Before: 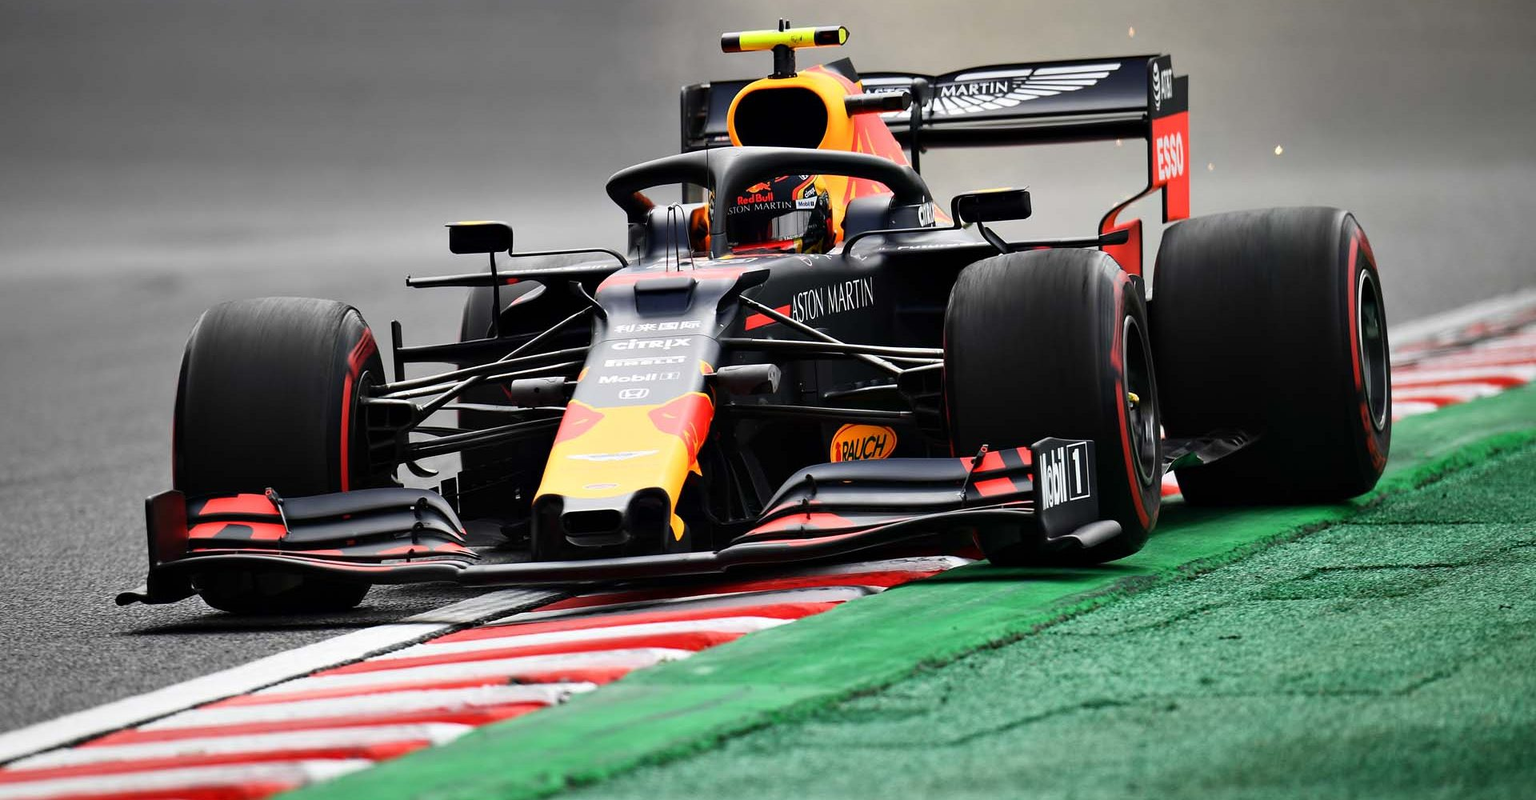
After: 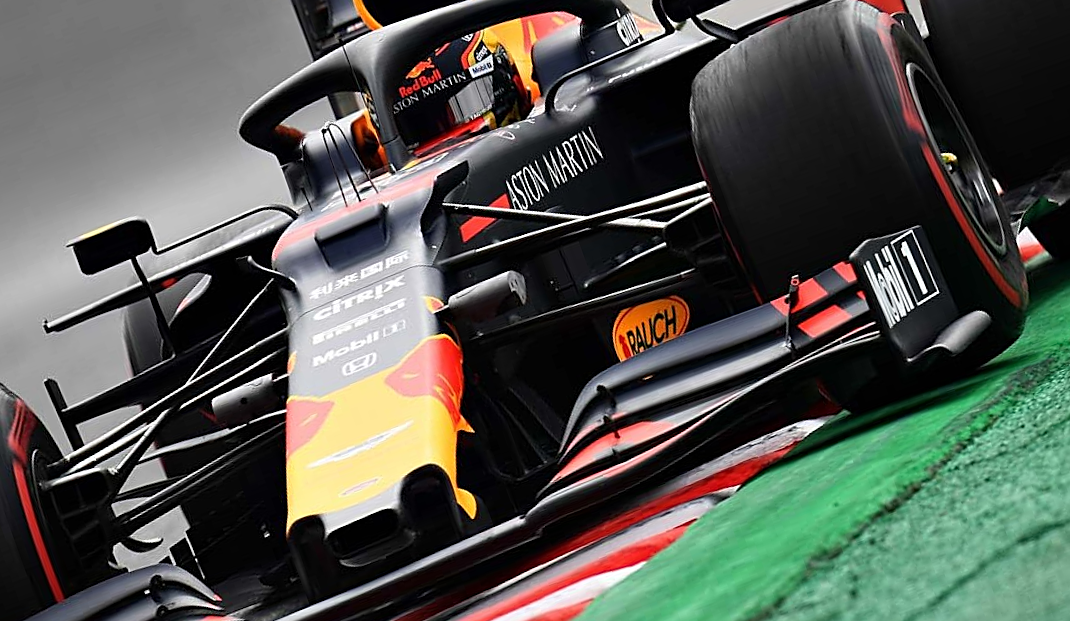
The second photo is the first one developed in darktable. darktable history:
crop and rotate: angle 19.74°, left 6.993%, right 4.352%, bottom 1.129%
sharpen: on, module defaults
